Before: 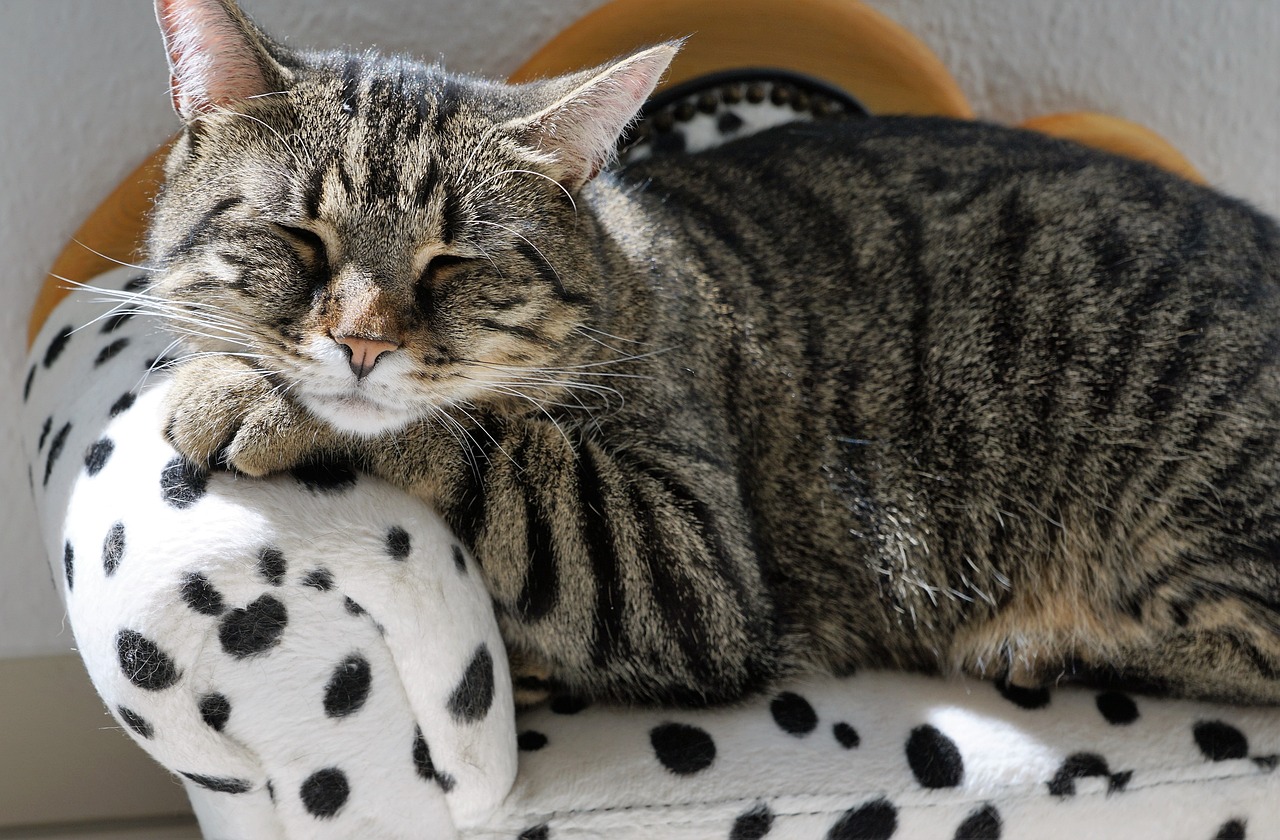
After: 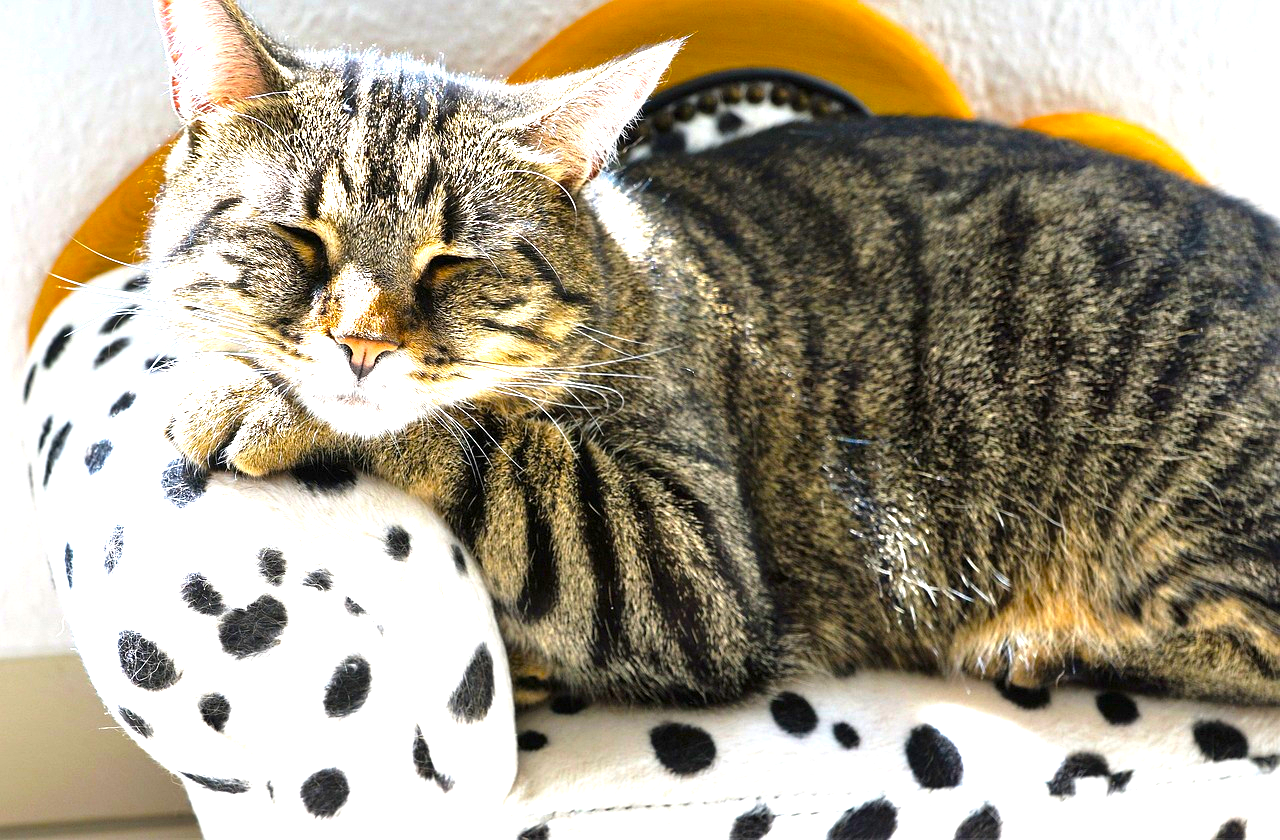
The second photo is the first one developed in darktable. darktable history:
color balance rgb: linear chroma grading › global chroma 10%, perceptual saturation grading › global saturation 40%, perceptual brilliance grading › global brilliance 30%, global vibrance 20%
exposure: exposure 0.7 EV, compensate highlight preservation false
